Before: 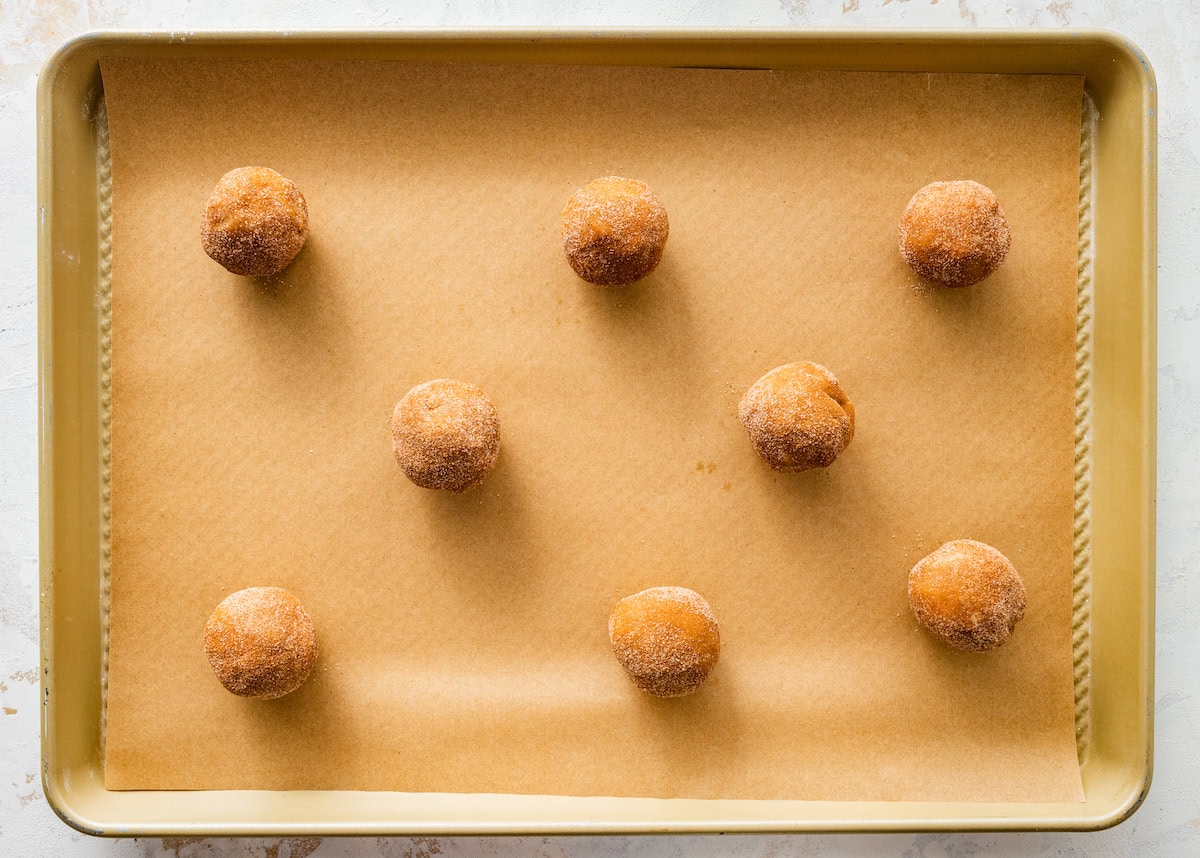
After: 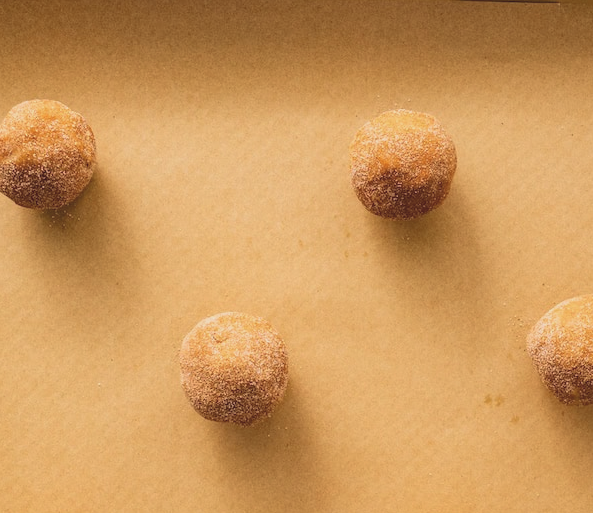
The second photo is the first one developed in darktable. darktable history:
velvia: on, module defaults
contrast brightness saturation: contrast -0.159, brightness 0.048, saturation -0.121
crop: left 17.722%, top 7.875%, right 32.815%, bottom 32.262%
